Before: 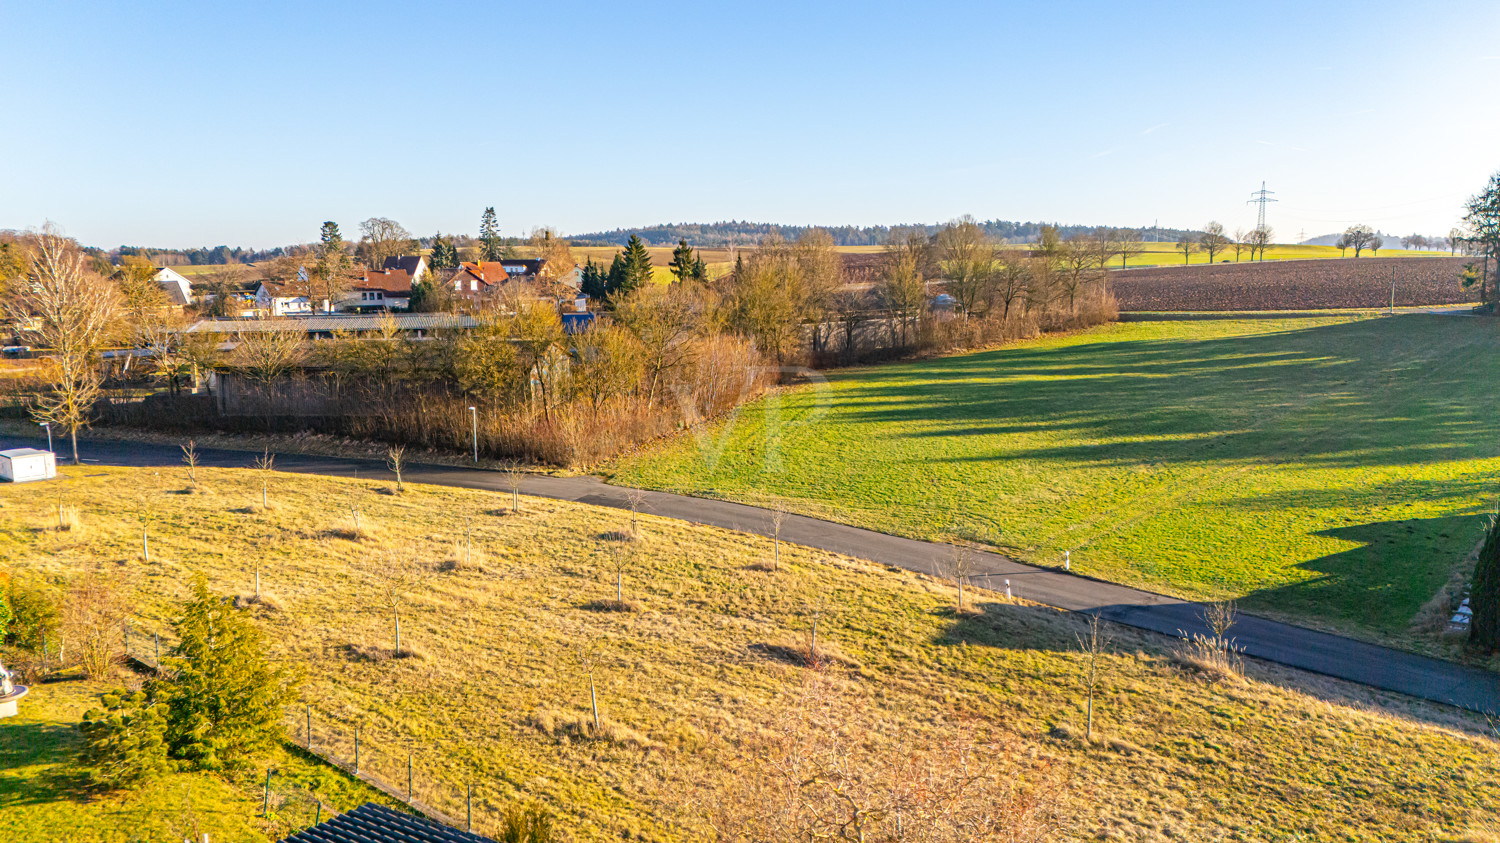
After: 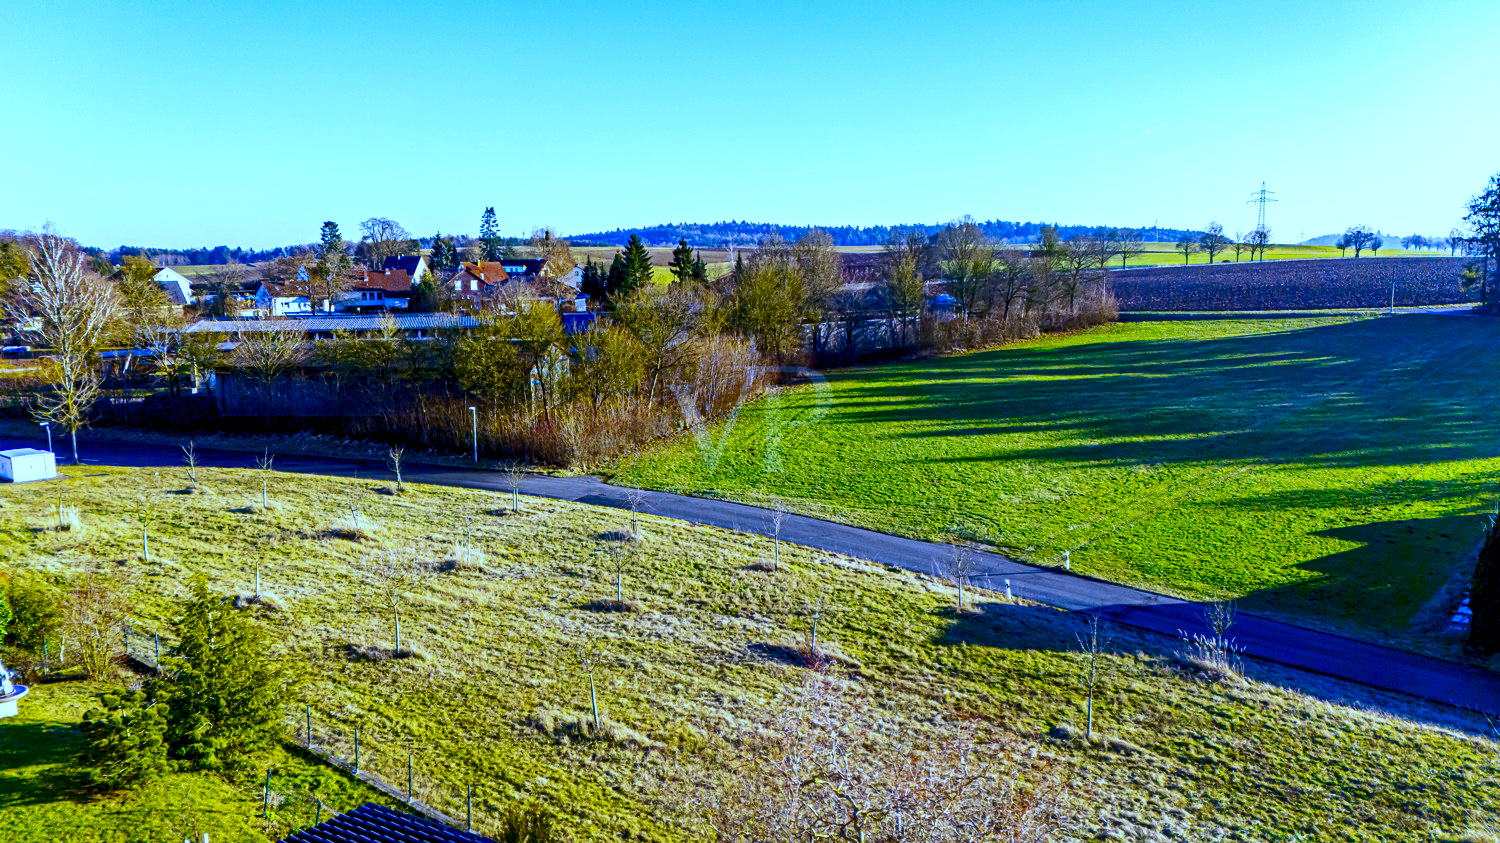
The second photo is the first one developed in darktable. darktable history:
contrast brightness saturation: contrast 0.13, brightness -0.24, saturation 0.14
white balance: red 0.766, blue 1.537
color balance rgb: shadows lift › luminance -9.41%, highlights gain › luminance 17.6%, global offset › luminance -1.45%, perceptual saturation grading › highlights -17.77%, perceptual saturation grading › mid-tones 33.1%, perceptual saturation grading › shadows 50.52%, global vibrance 24.22%
